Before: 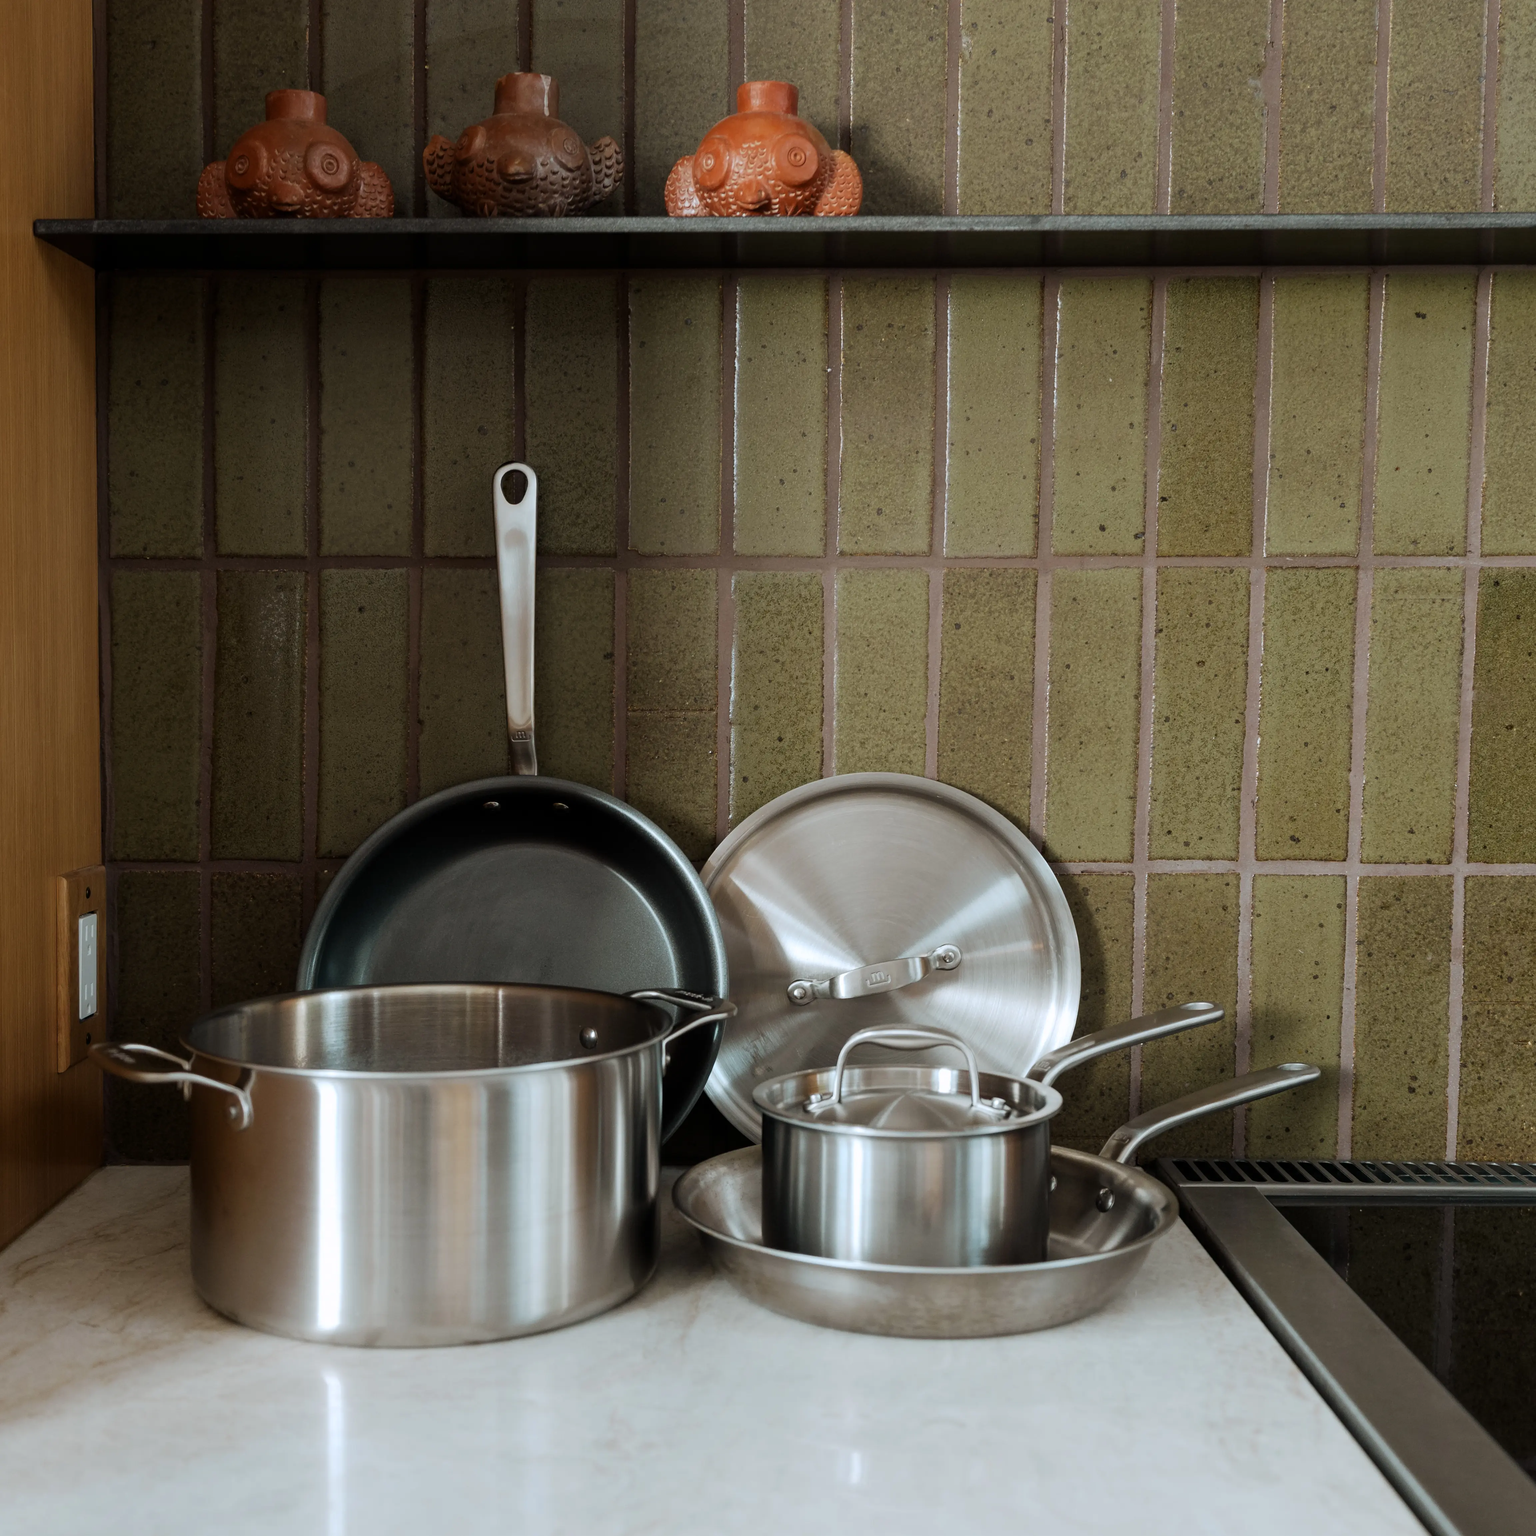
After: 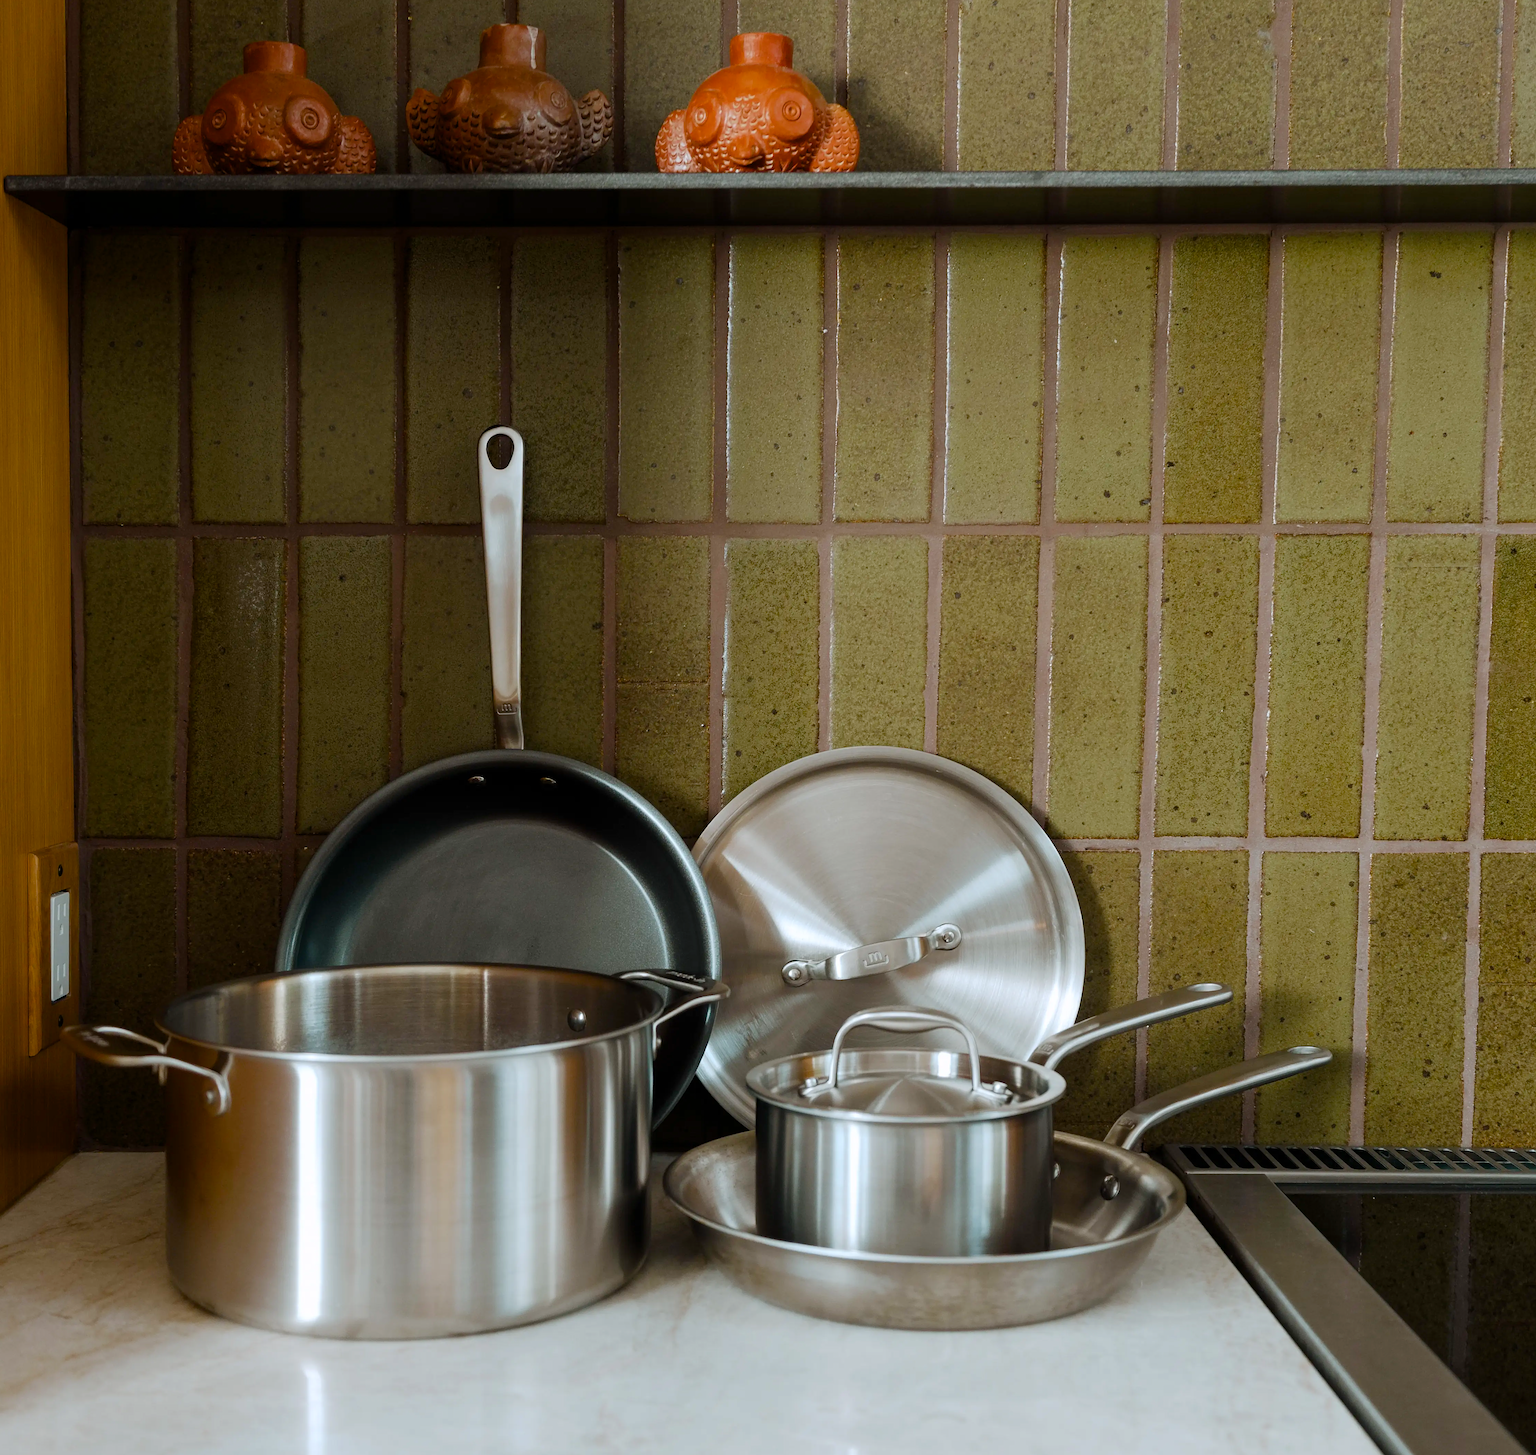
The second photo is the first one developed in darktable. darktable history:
crop: left 1.964%, top 3.251%, right 1.122%, bottom 4.933%
sharpen: amount 0.2
color balance rgb: perceptual saturation grading › global saturation 35%, perceptual saturation grading › highlights -30%, perceptual saturation grading › shadows 35%, perceptual brilliance grading › global brilliance 3%, perceptual brilliance grading › highlights -3%, perceptual brilliance grading › shadows 3%
